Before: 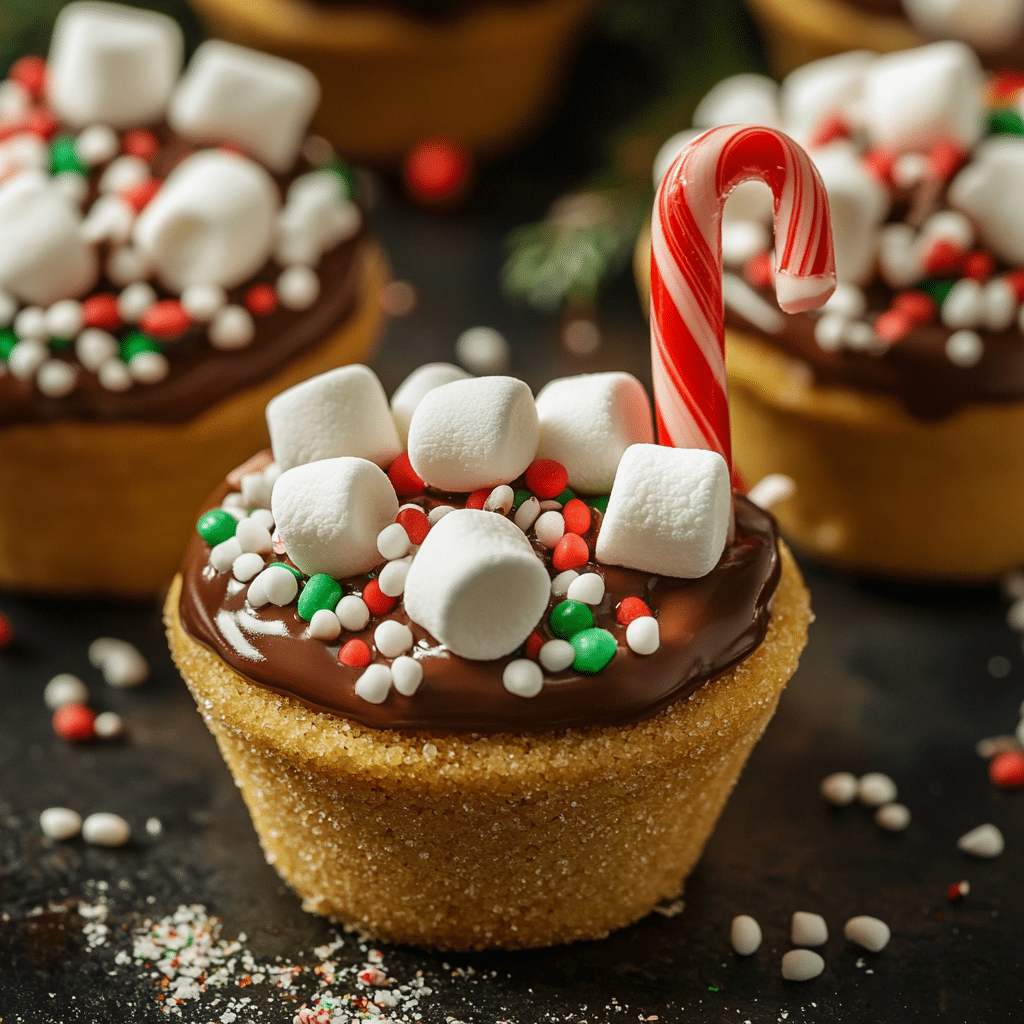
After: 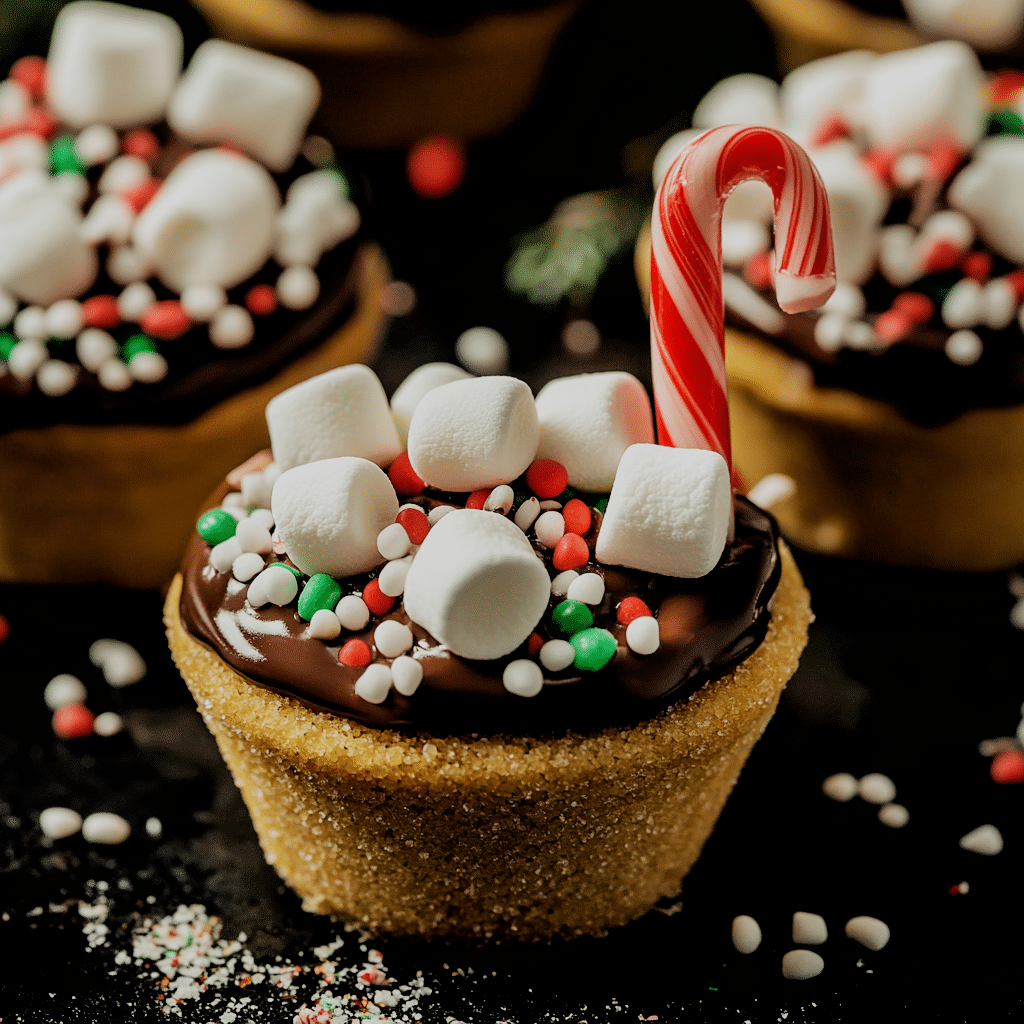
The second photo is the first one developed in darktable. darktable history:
filmic rgb: black relative exposure -2.82 EV, white relative exposure 4.56 EV, hardness 1.77, contrast 1.26
